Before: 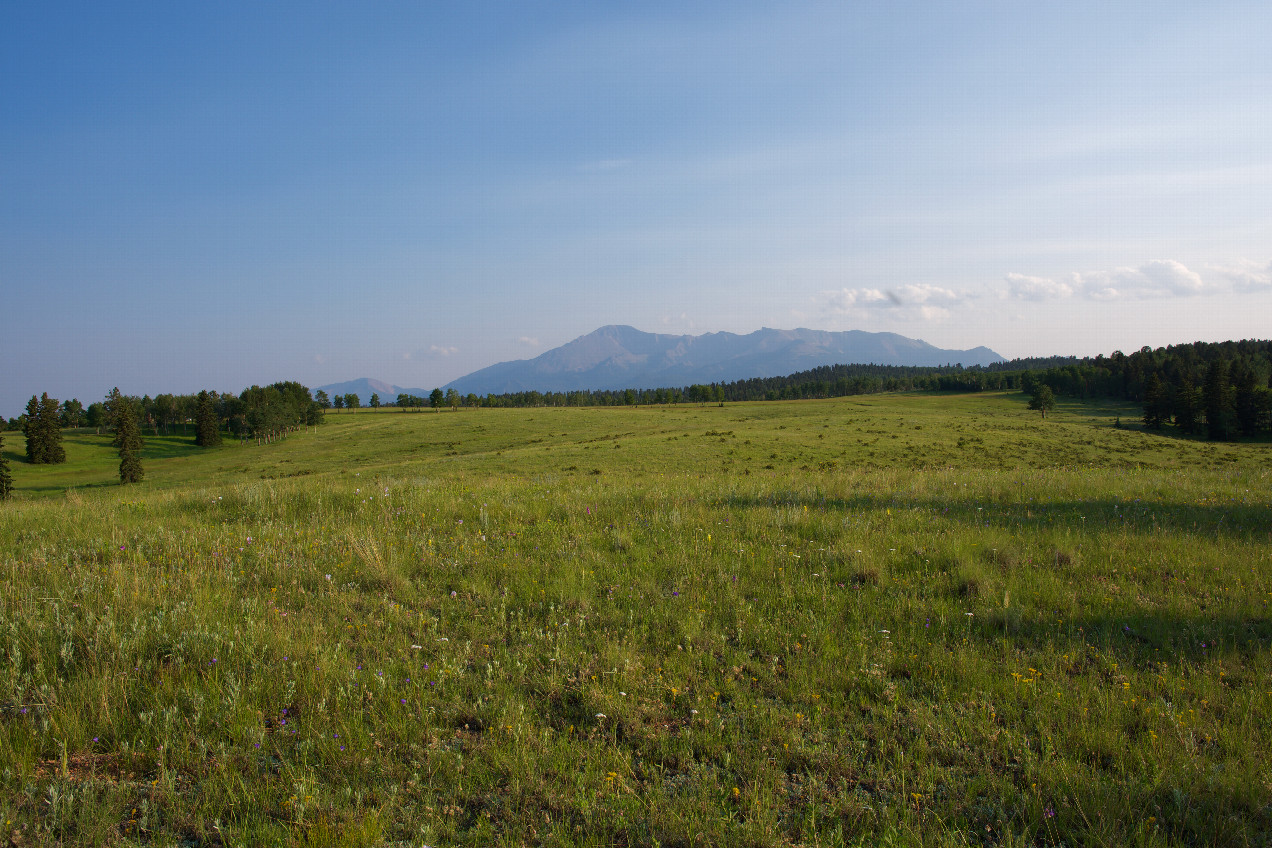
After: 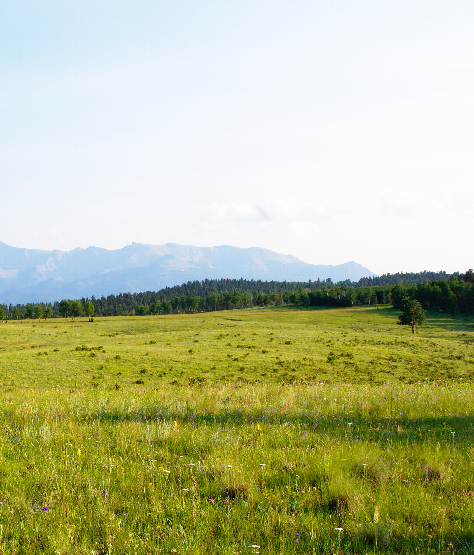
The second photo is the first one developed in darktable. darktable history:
base curve: curves: ch0 [(0, 0) (0.012, 0.01) (0.073, 0.168) (0.31, 0.711) (0.645, 0.957) (1, 1)], preserve colors none
crop and rotate: left 49.529%, top 10.092%, right 13.16%, bottom 24.361%
